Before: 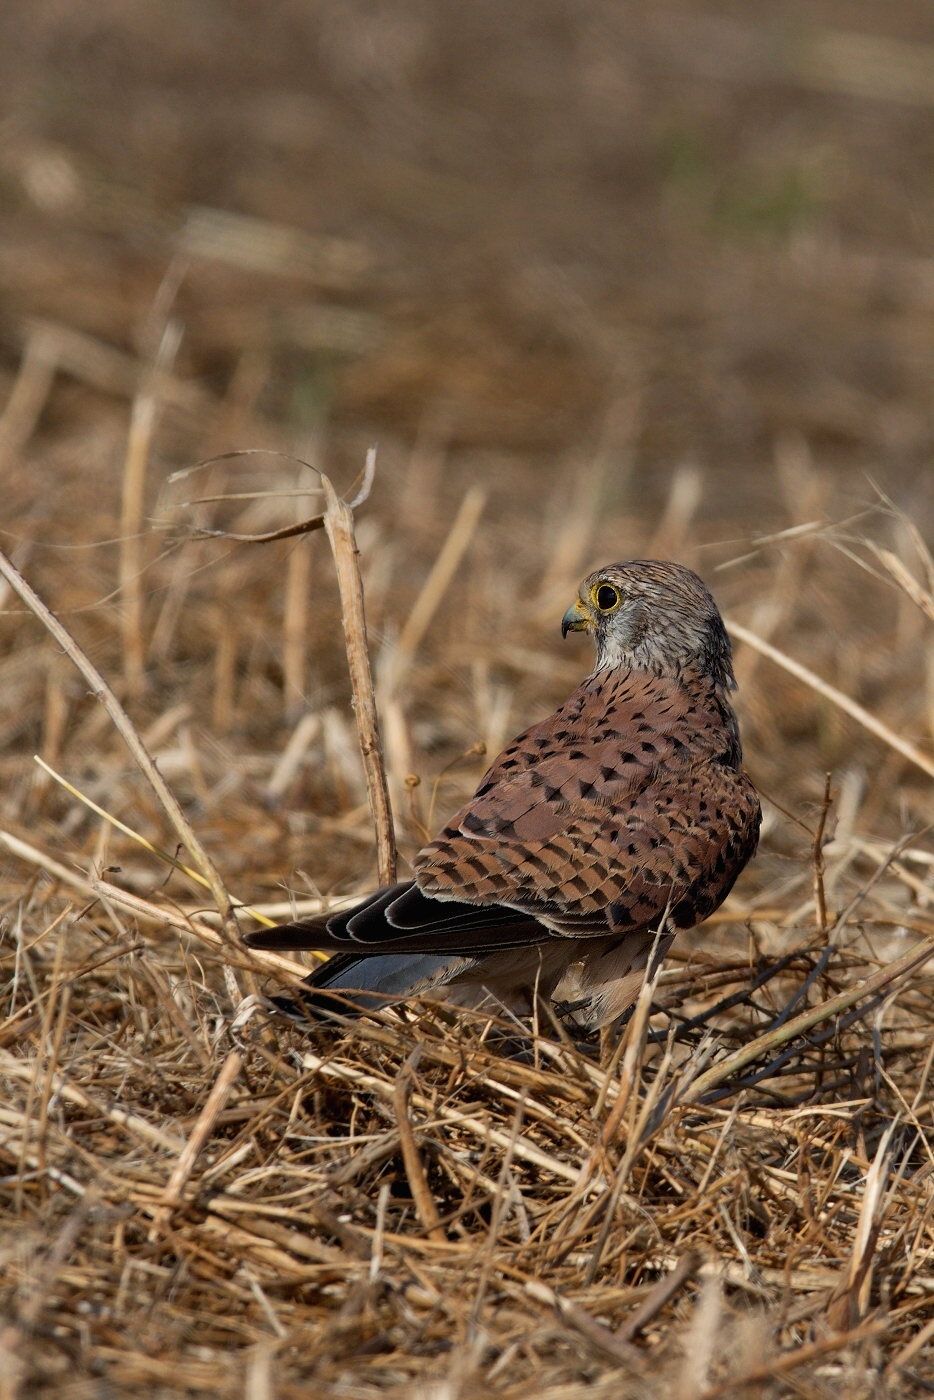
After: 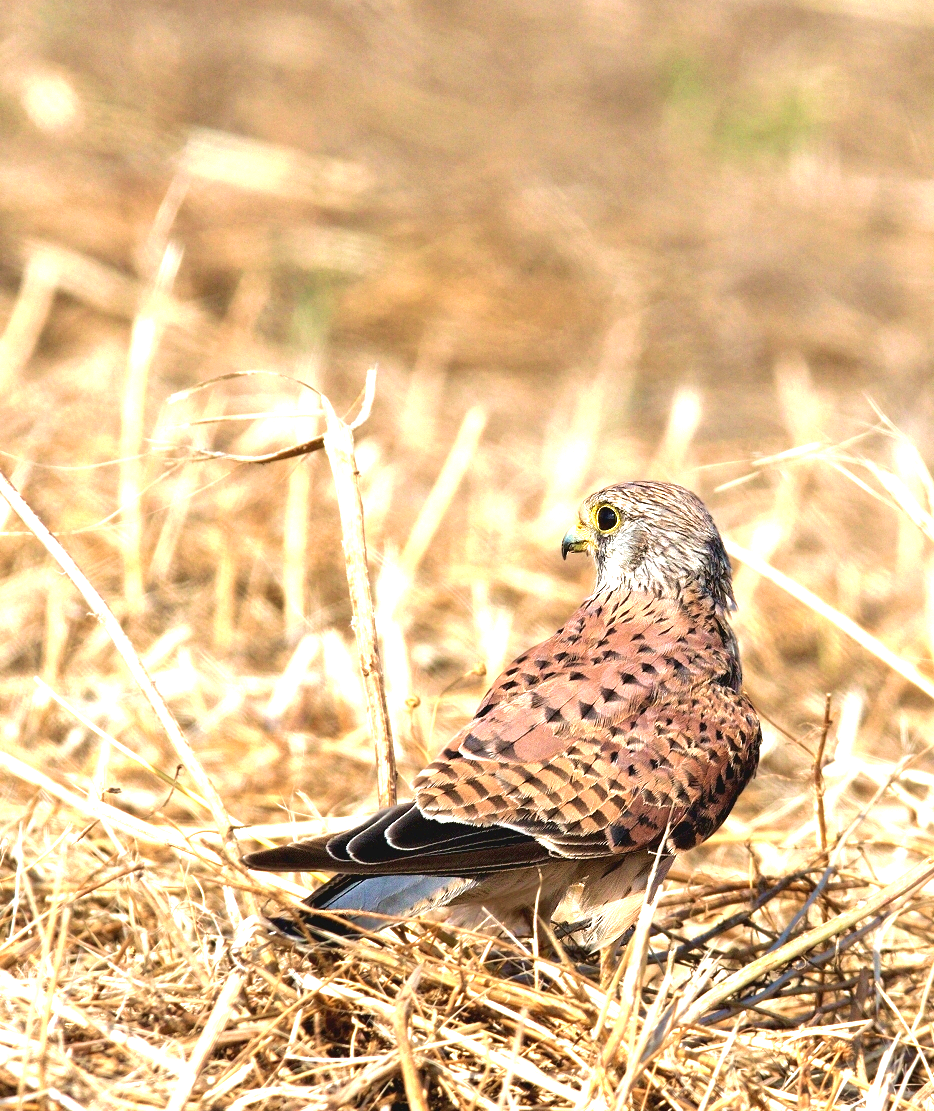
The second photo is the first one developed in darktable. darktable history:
velvia: on, module defaults
crop and rotate: top 5.667%, bottom 14.937%
exposure: black level correction 0, exposure 1.6 EV, compensate exposure bias true, compensate highlight preservation false
